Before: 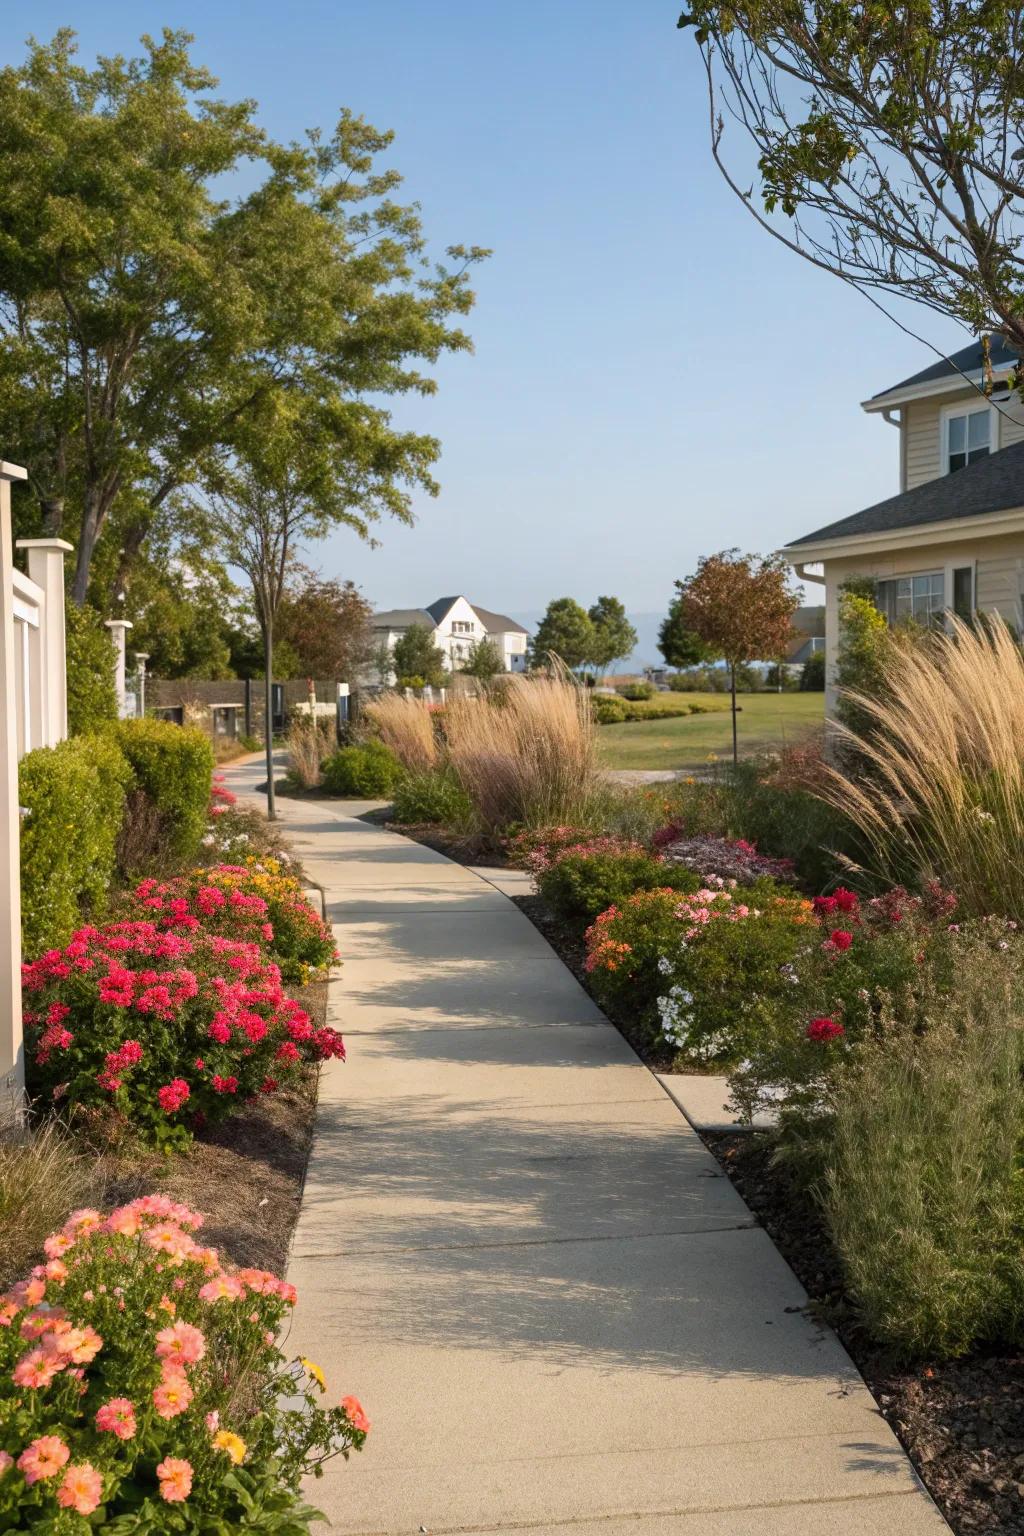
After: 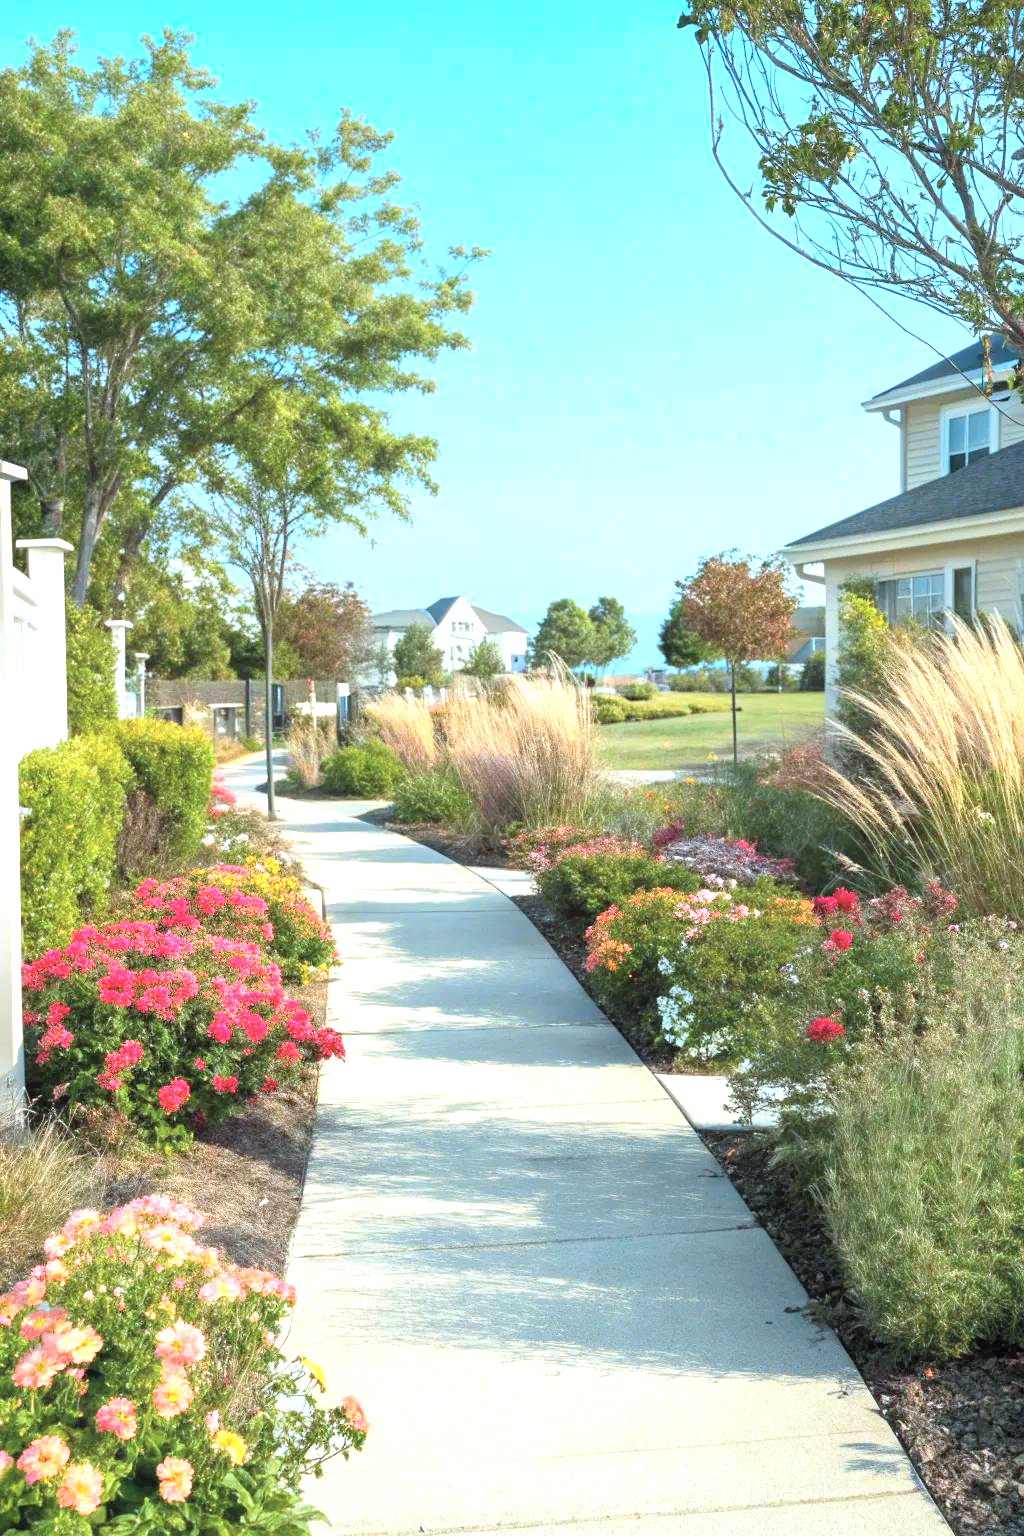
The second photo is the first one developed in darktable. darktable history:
color contrast: green-magenta contrast 1.1, blue-yellow contrast 1.1, unbound 0
exposure: exposure 1.223 EV, compensate highlight preservation false
contrast brightness saturation: brightness 0.15
color correction: highlights a* -11.71, highlights b* -15.58
